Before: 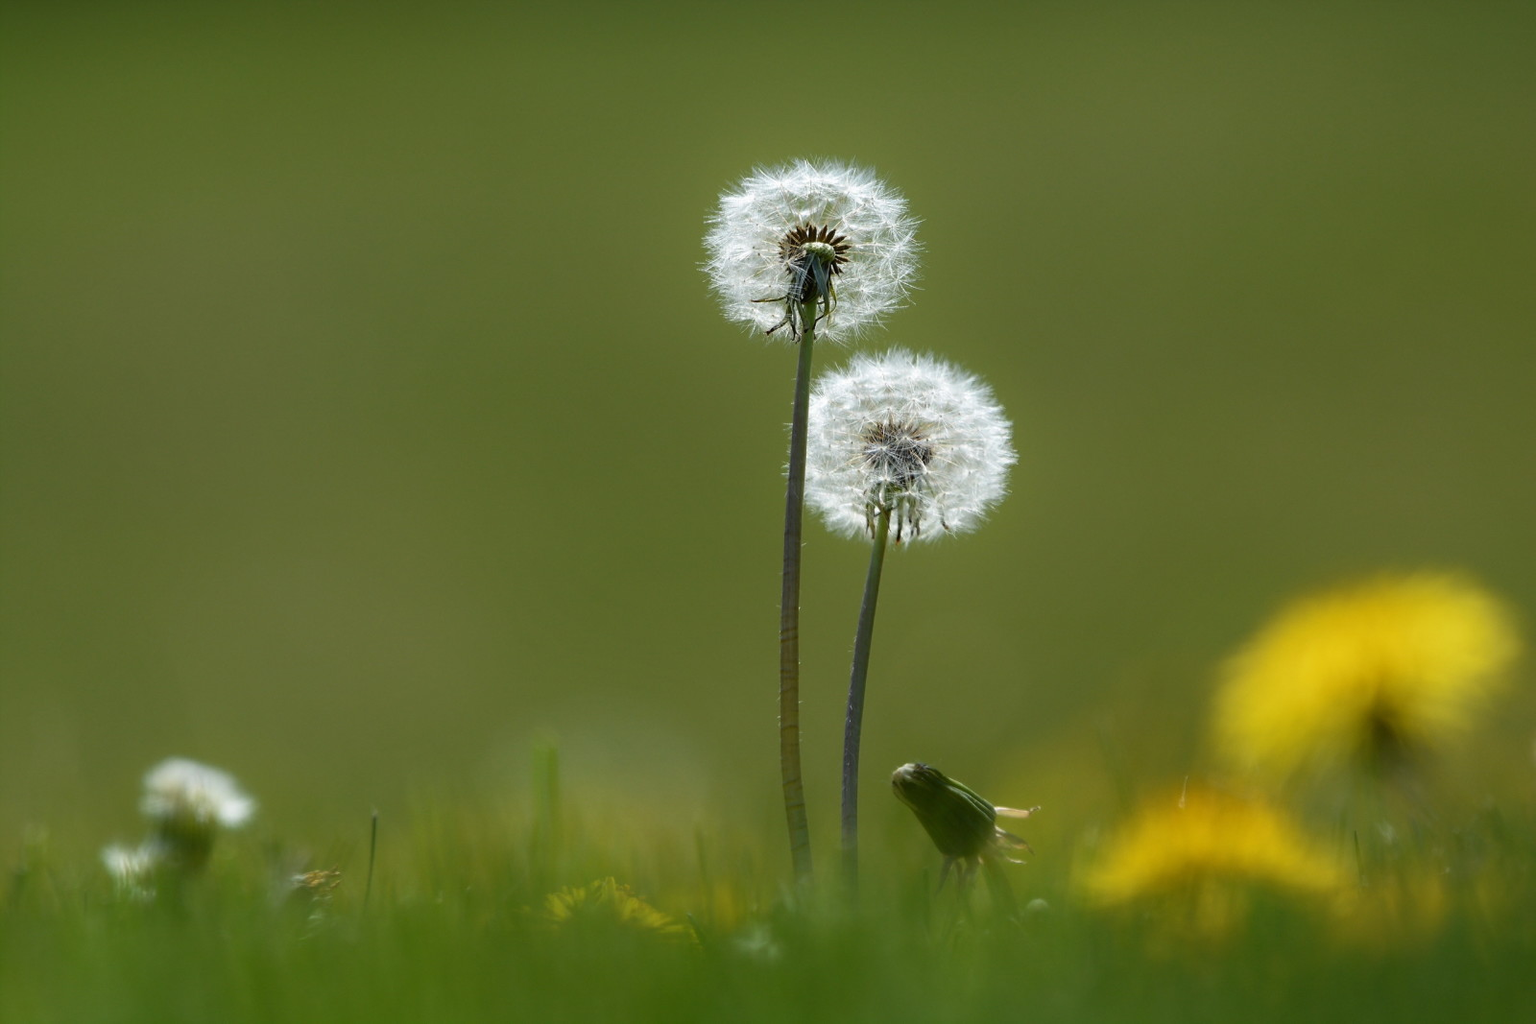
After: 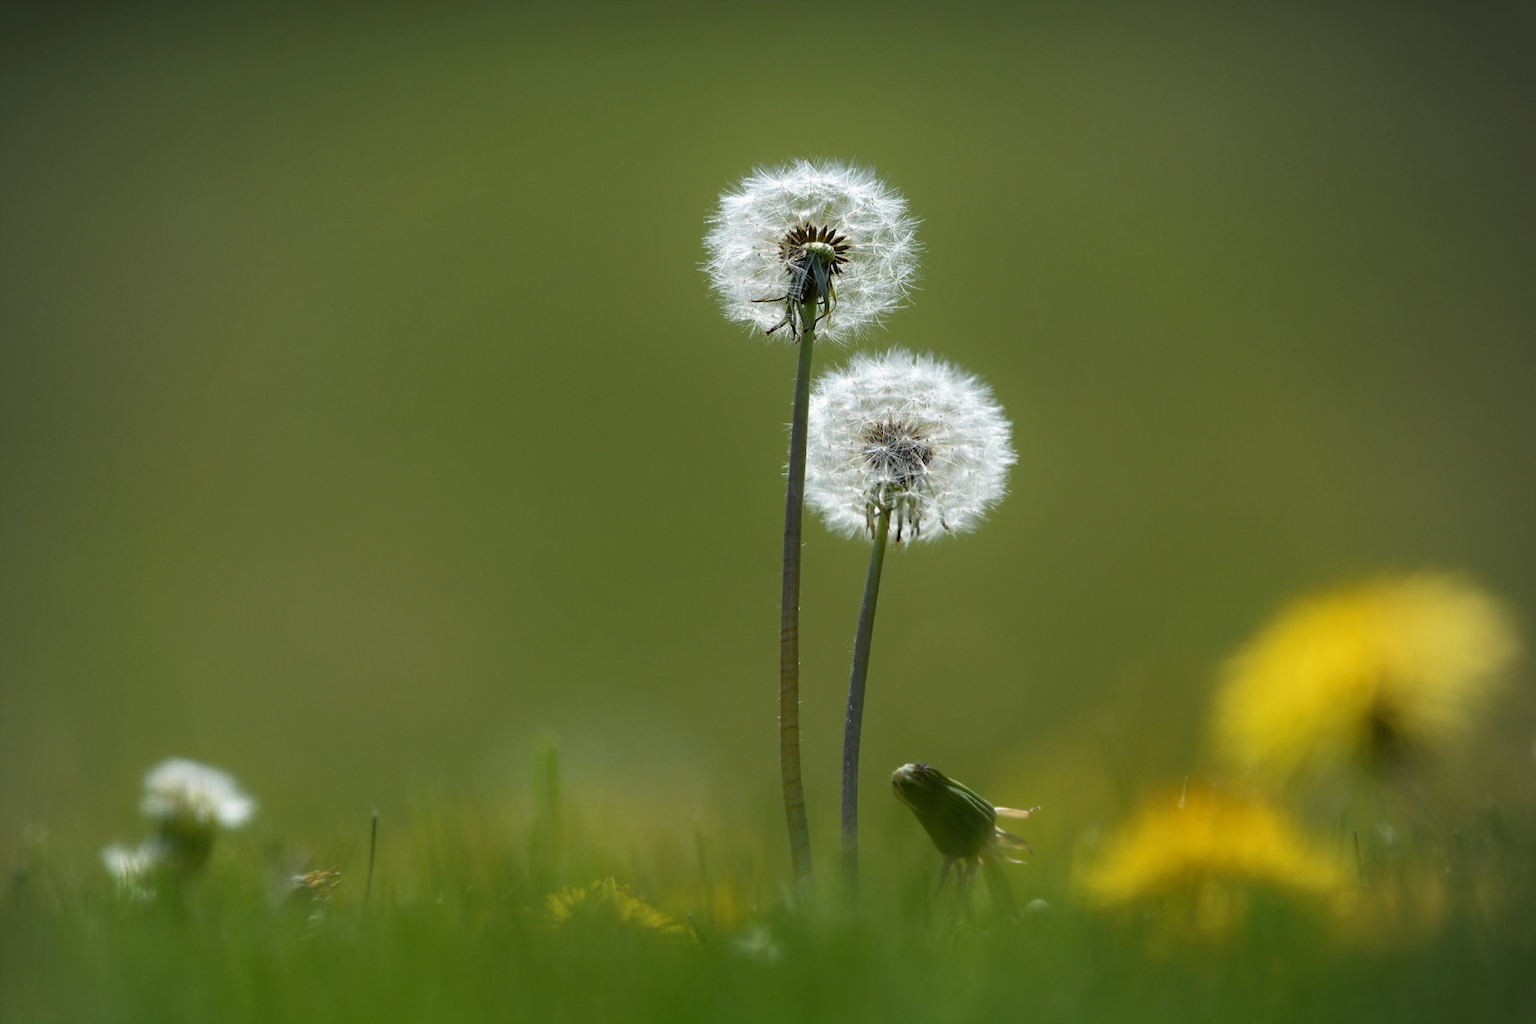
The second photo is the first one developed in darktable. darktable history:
vignetting: center (-0.026, 0.401)
